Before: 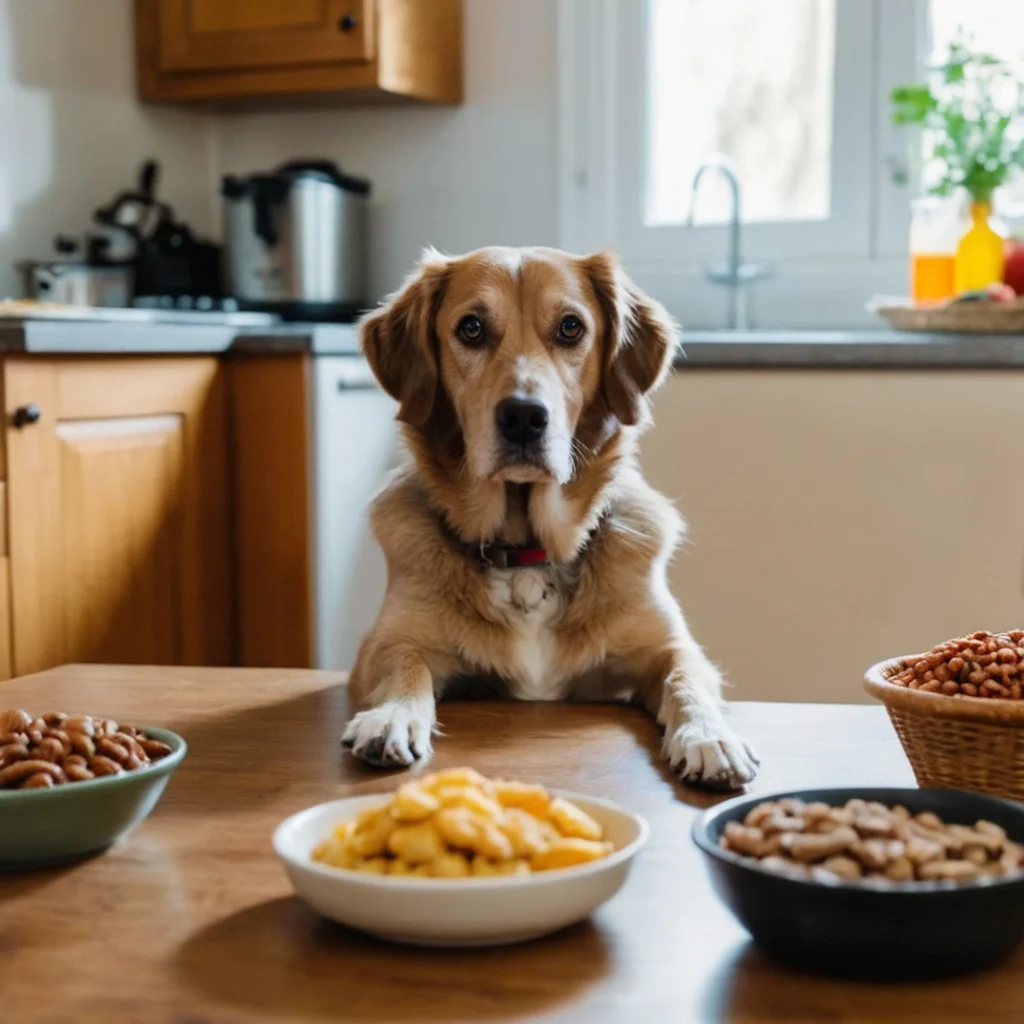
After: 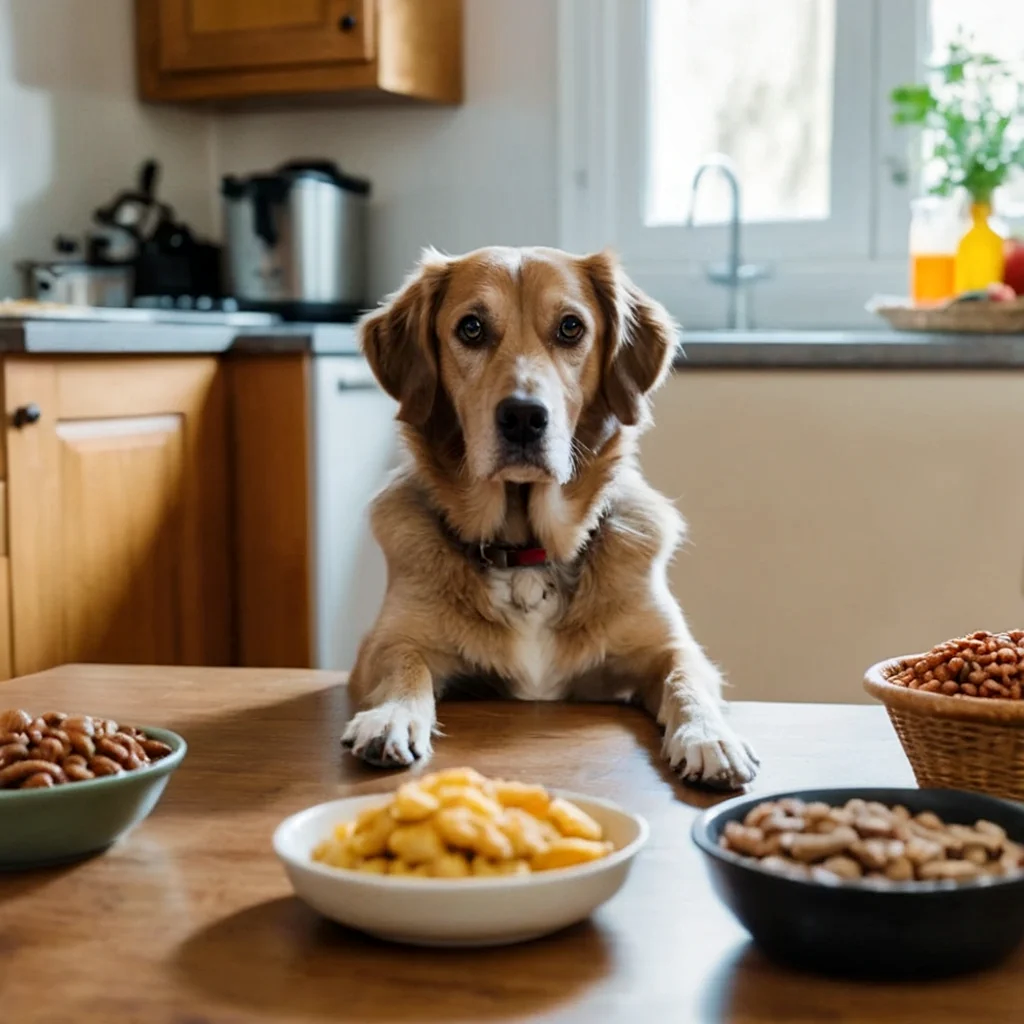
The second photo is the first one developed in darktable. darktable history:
sharpen: amount 0.21
local contrast: mode bilateral grid, contrast 20, coarseness 50, detail 120%, midtone range 0.2
